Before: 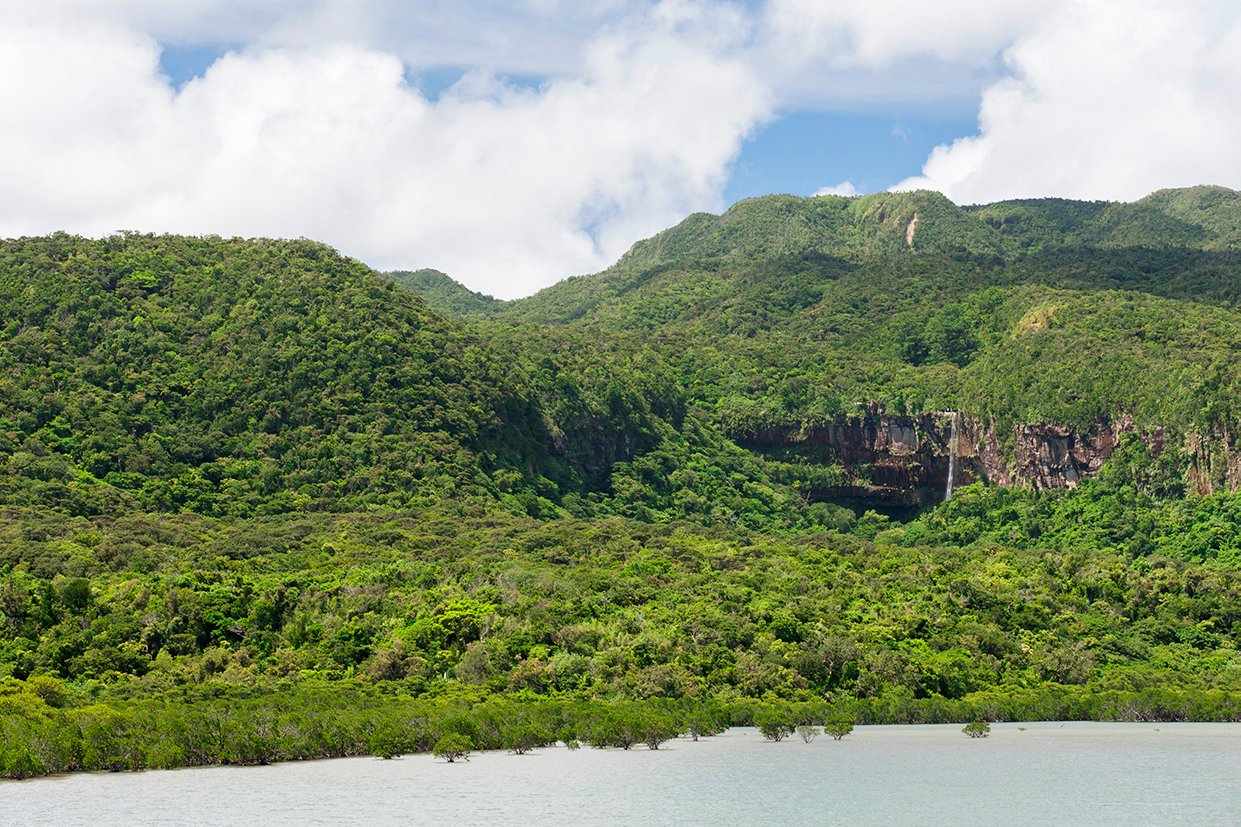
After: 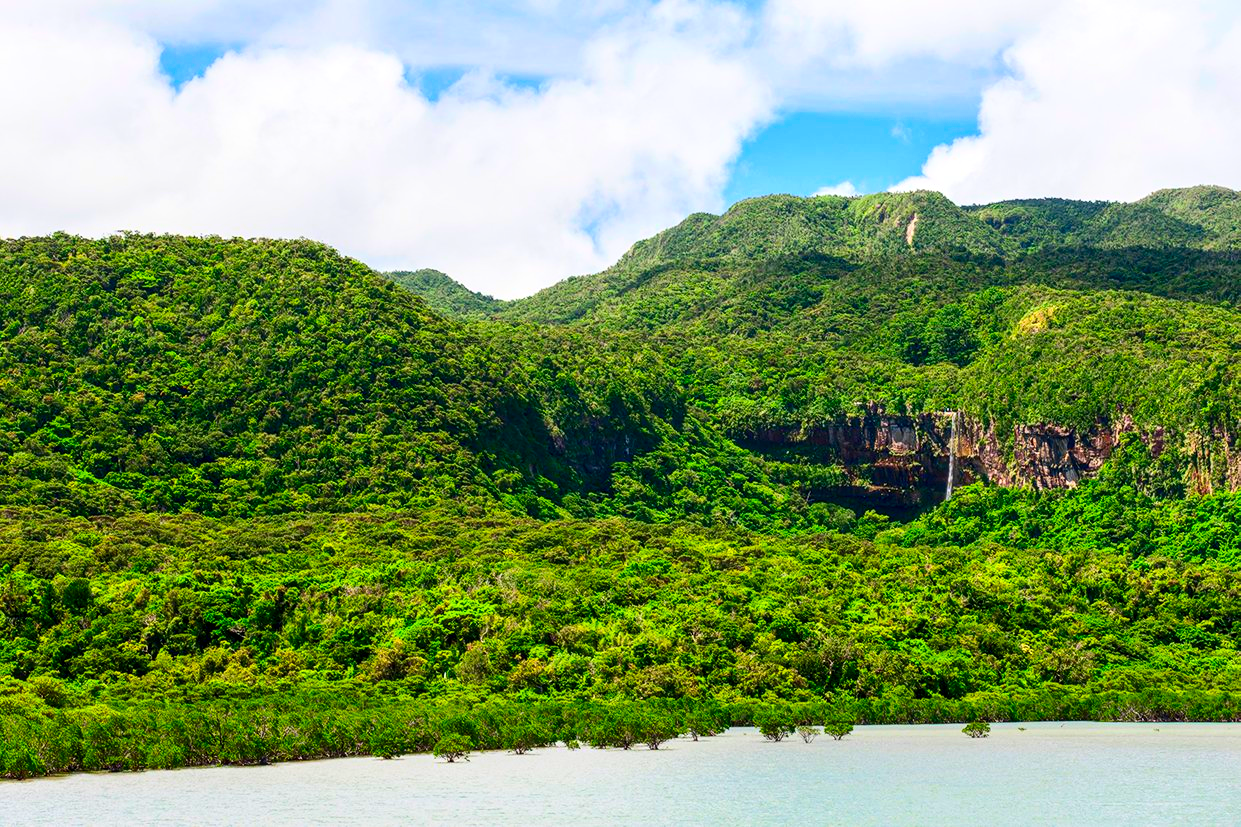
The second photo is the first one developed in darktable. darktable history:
local contrast: detail 130%
contrast brightness saturation: contrast 0.26, brightness 0.02, saturation 0.87
